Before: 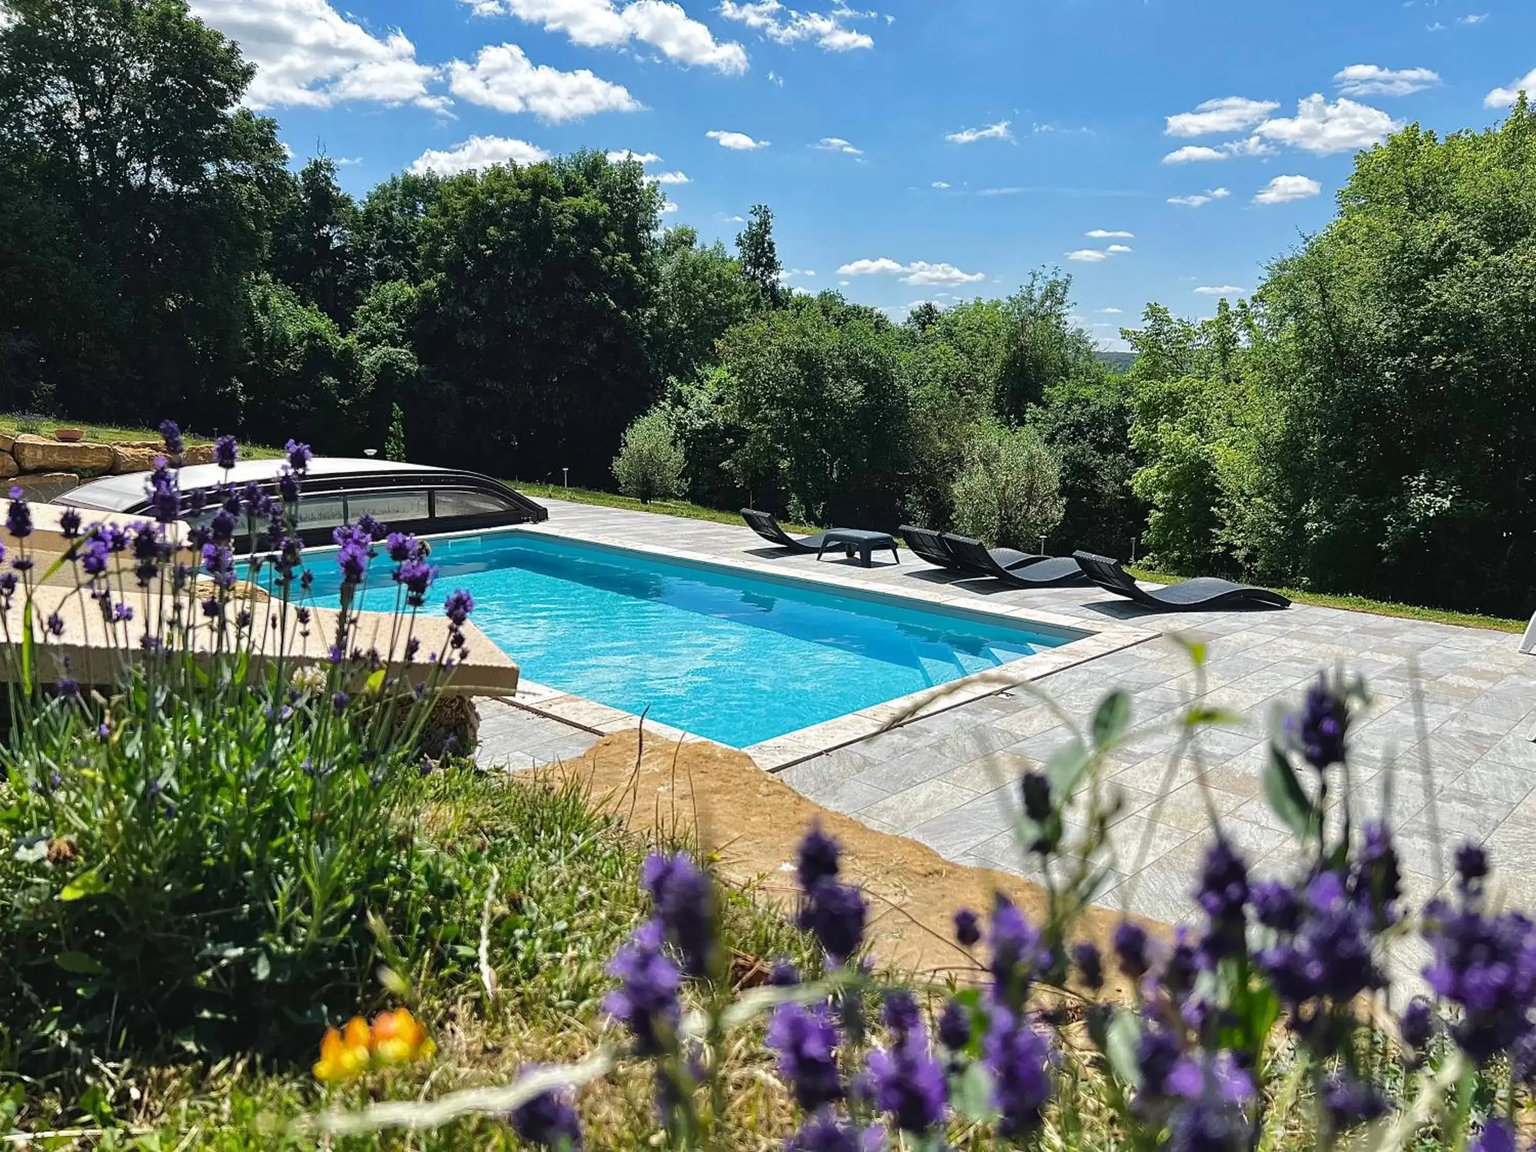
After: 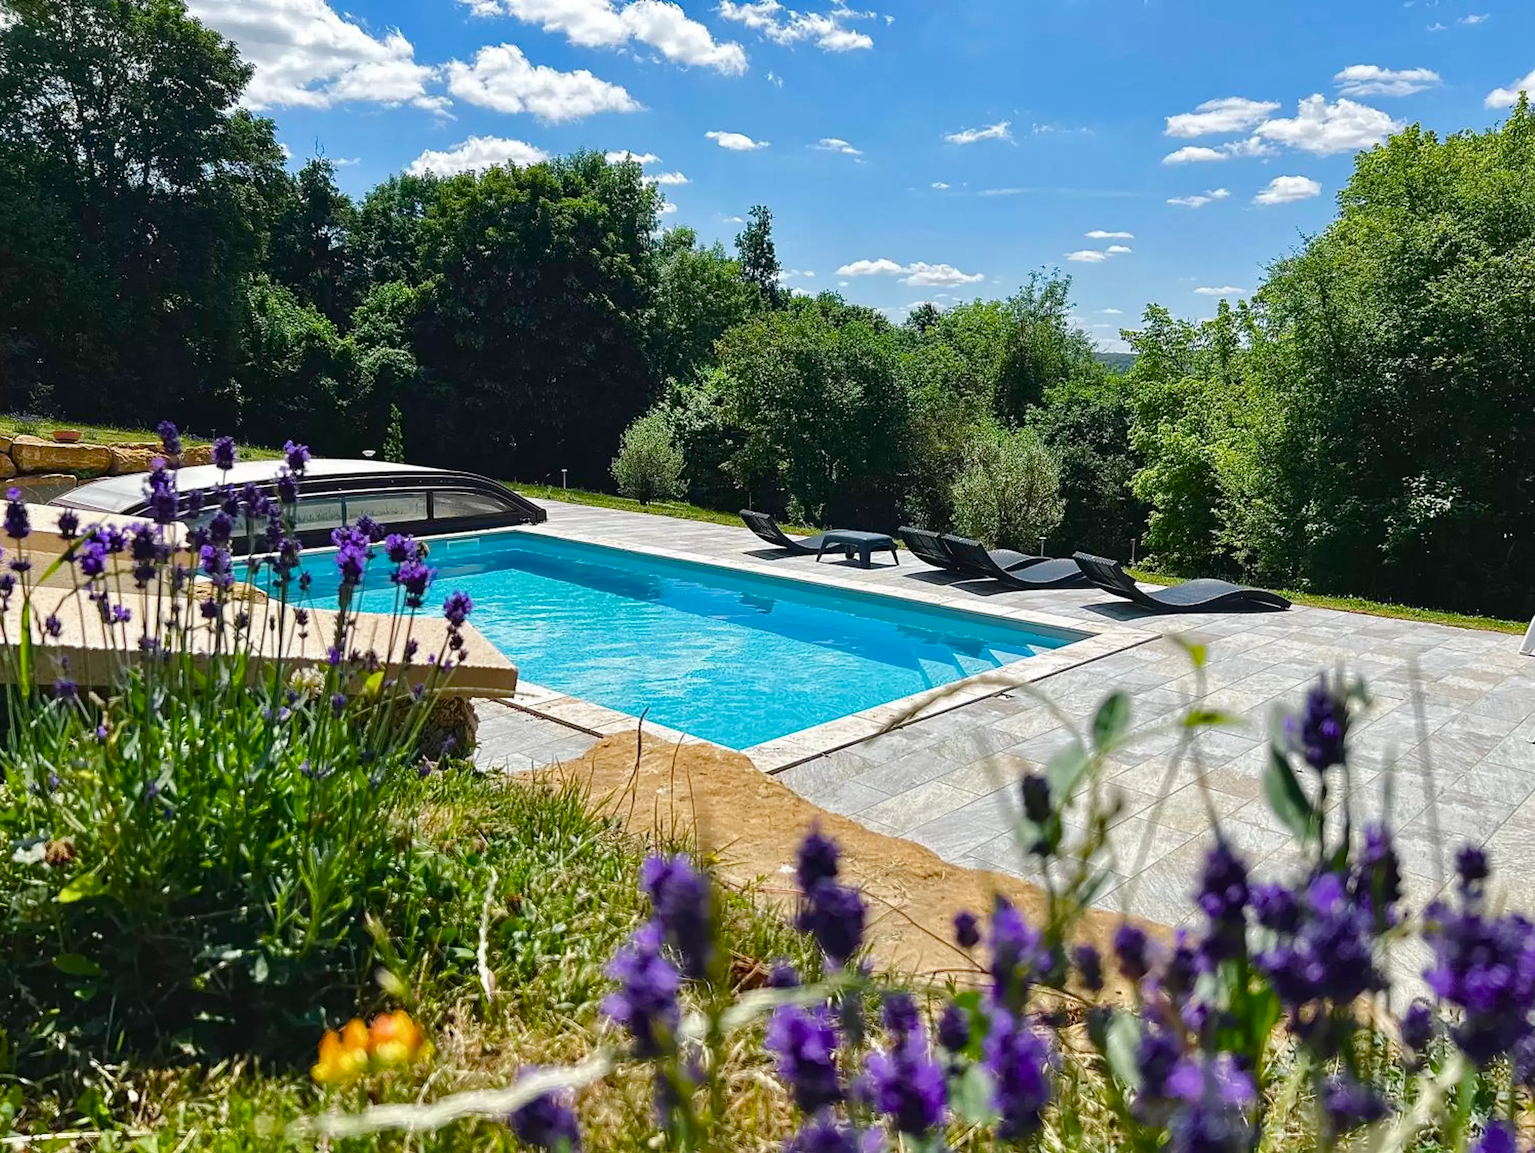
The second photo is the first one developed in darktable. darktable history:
crop and rotate: left 0.18%, bottom 0.003%
color balance rgb: perceptual saturation grading › global saturation 20%, perceptual saturation grading › highlights -25.109%, perceptual saturation grading › shadows 49.518%
